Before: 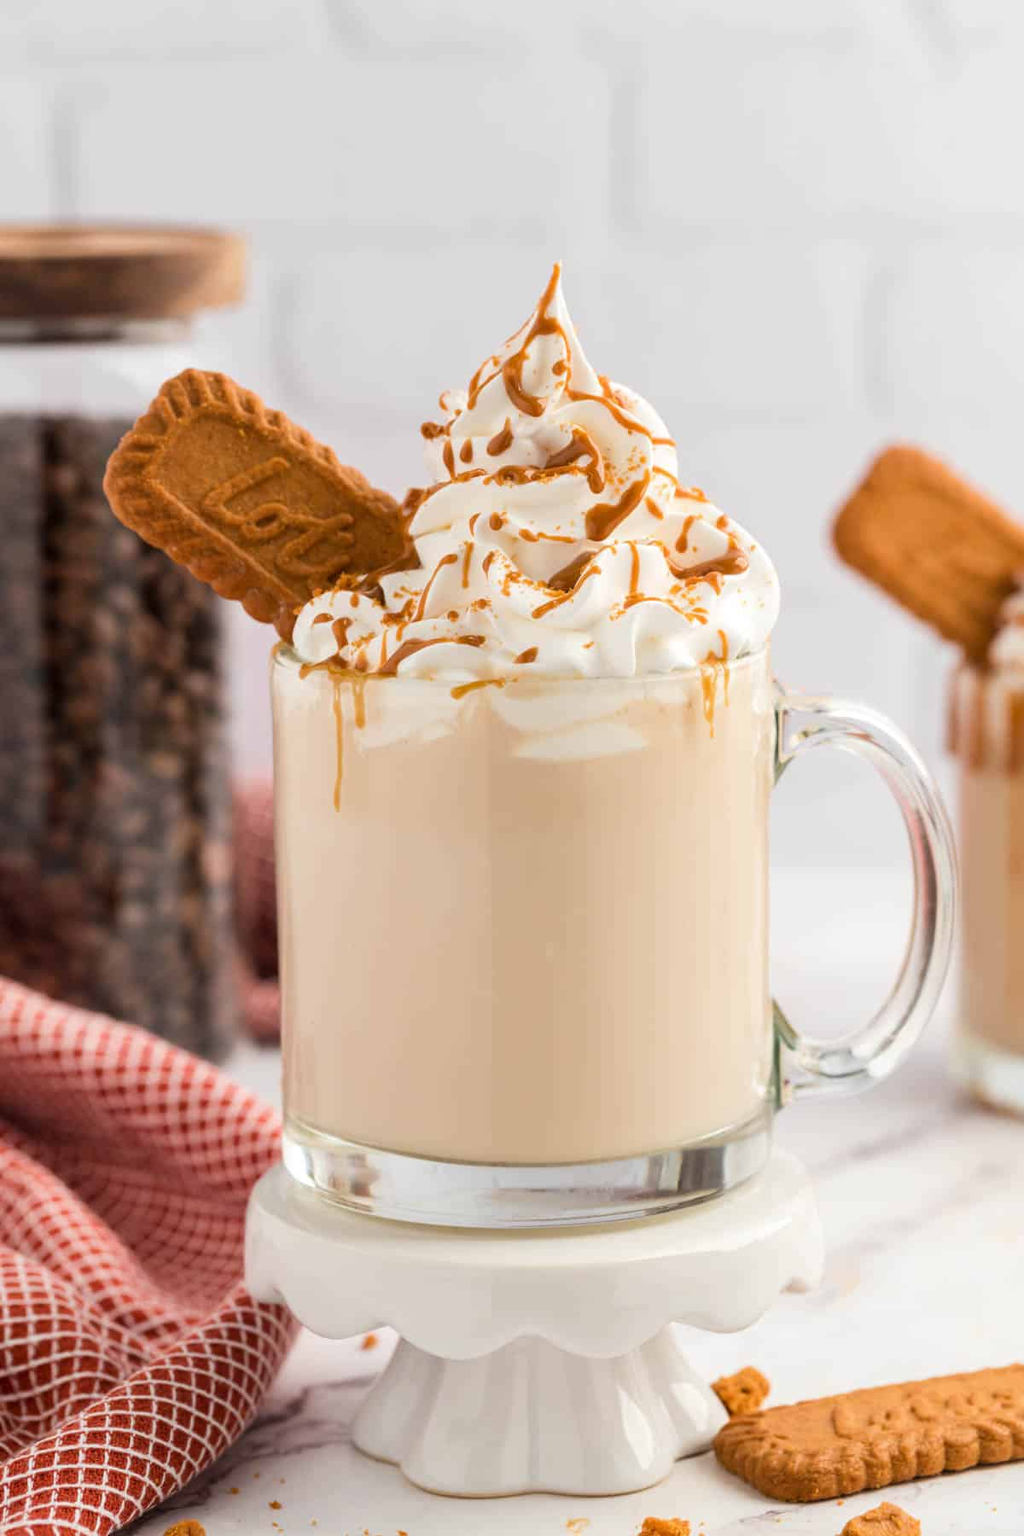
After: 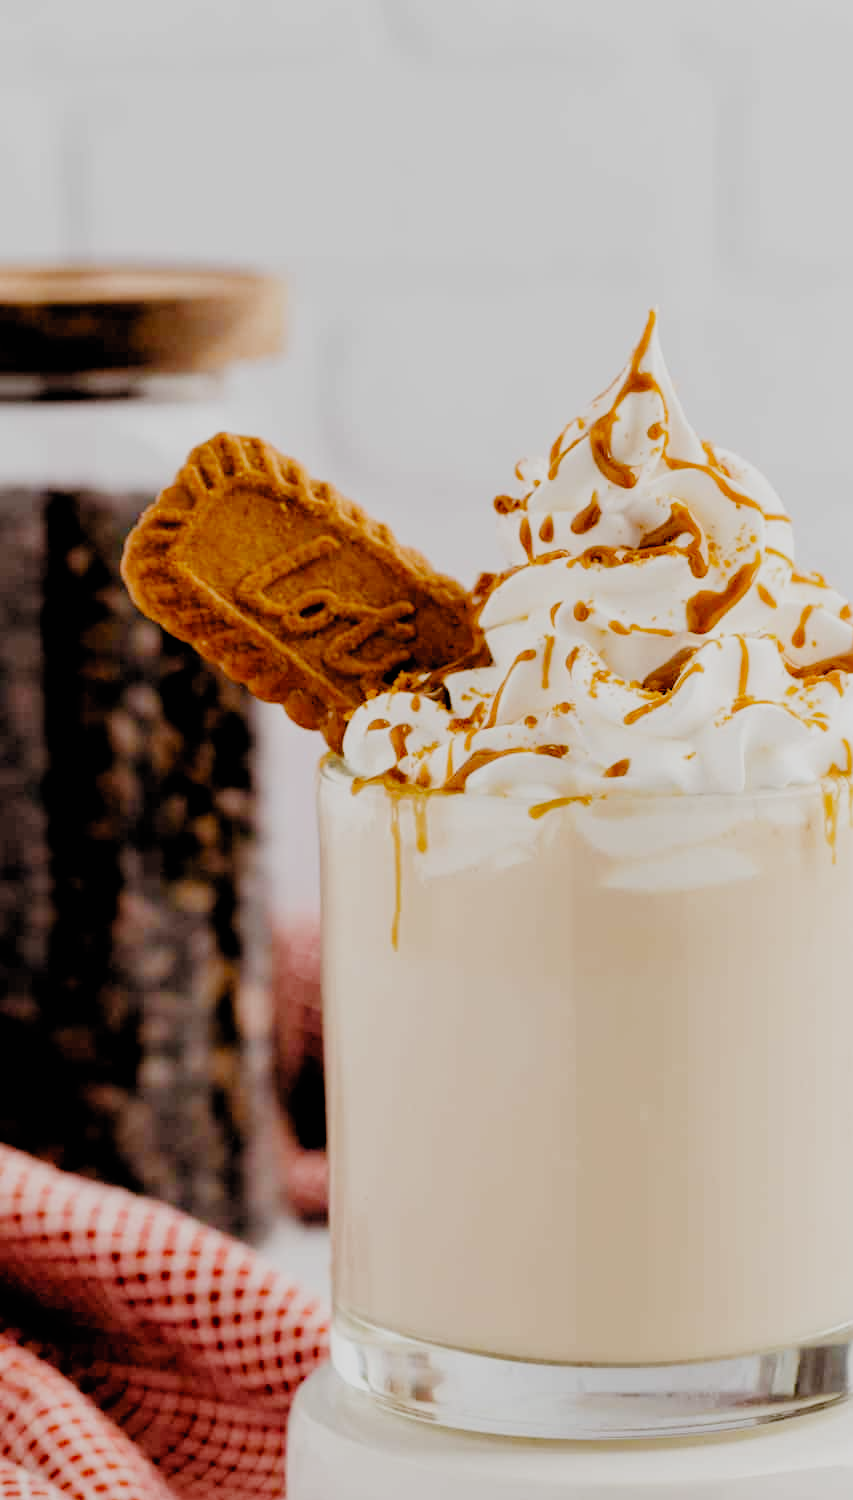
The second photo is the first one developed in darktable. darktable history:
filmic rgb: black relative exposure -2.85 EV, white relative exposure 4.56 EV, hardness 1.77, contrast 1.25, preserve chrominance no, color science v5 (2021)
crop: right 28.885%, bottom 16.626%
